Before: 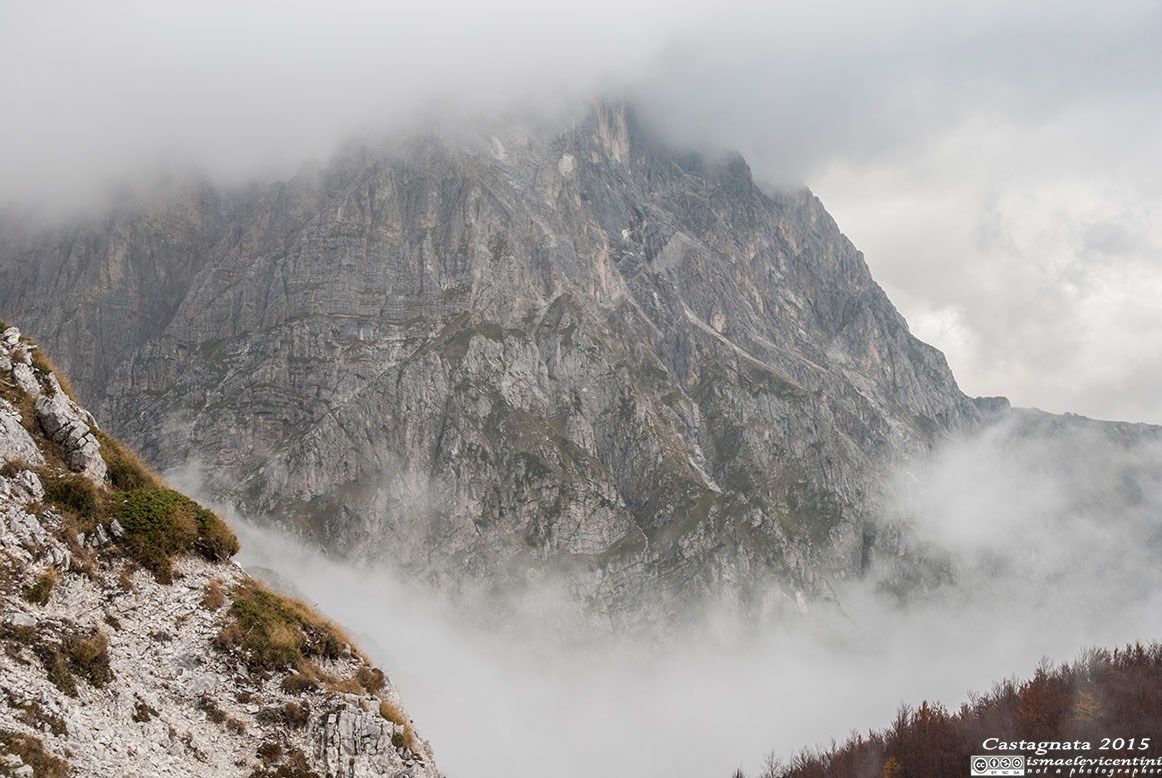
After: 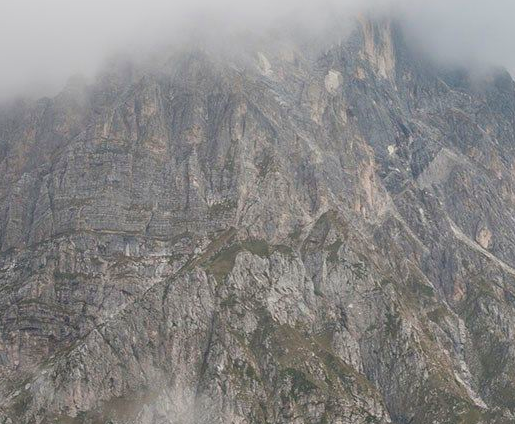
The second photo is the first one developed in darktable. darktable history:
crop: left 20.204%, top 10.838%, right 35.451%, bottom 34.646%
velvia: on, module defaults
